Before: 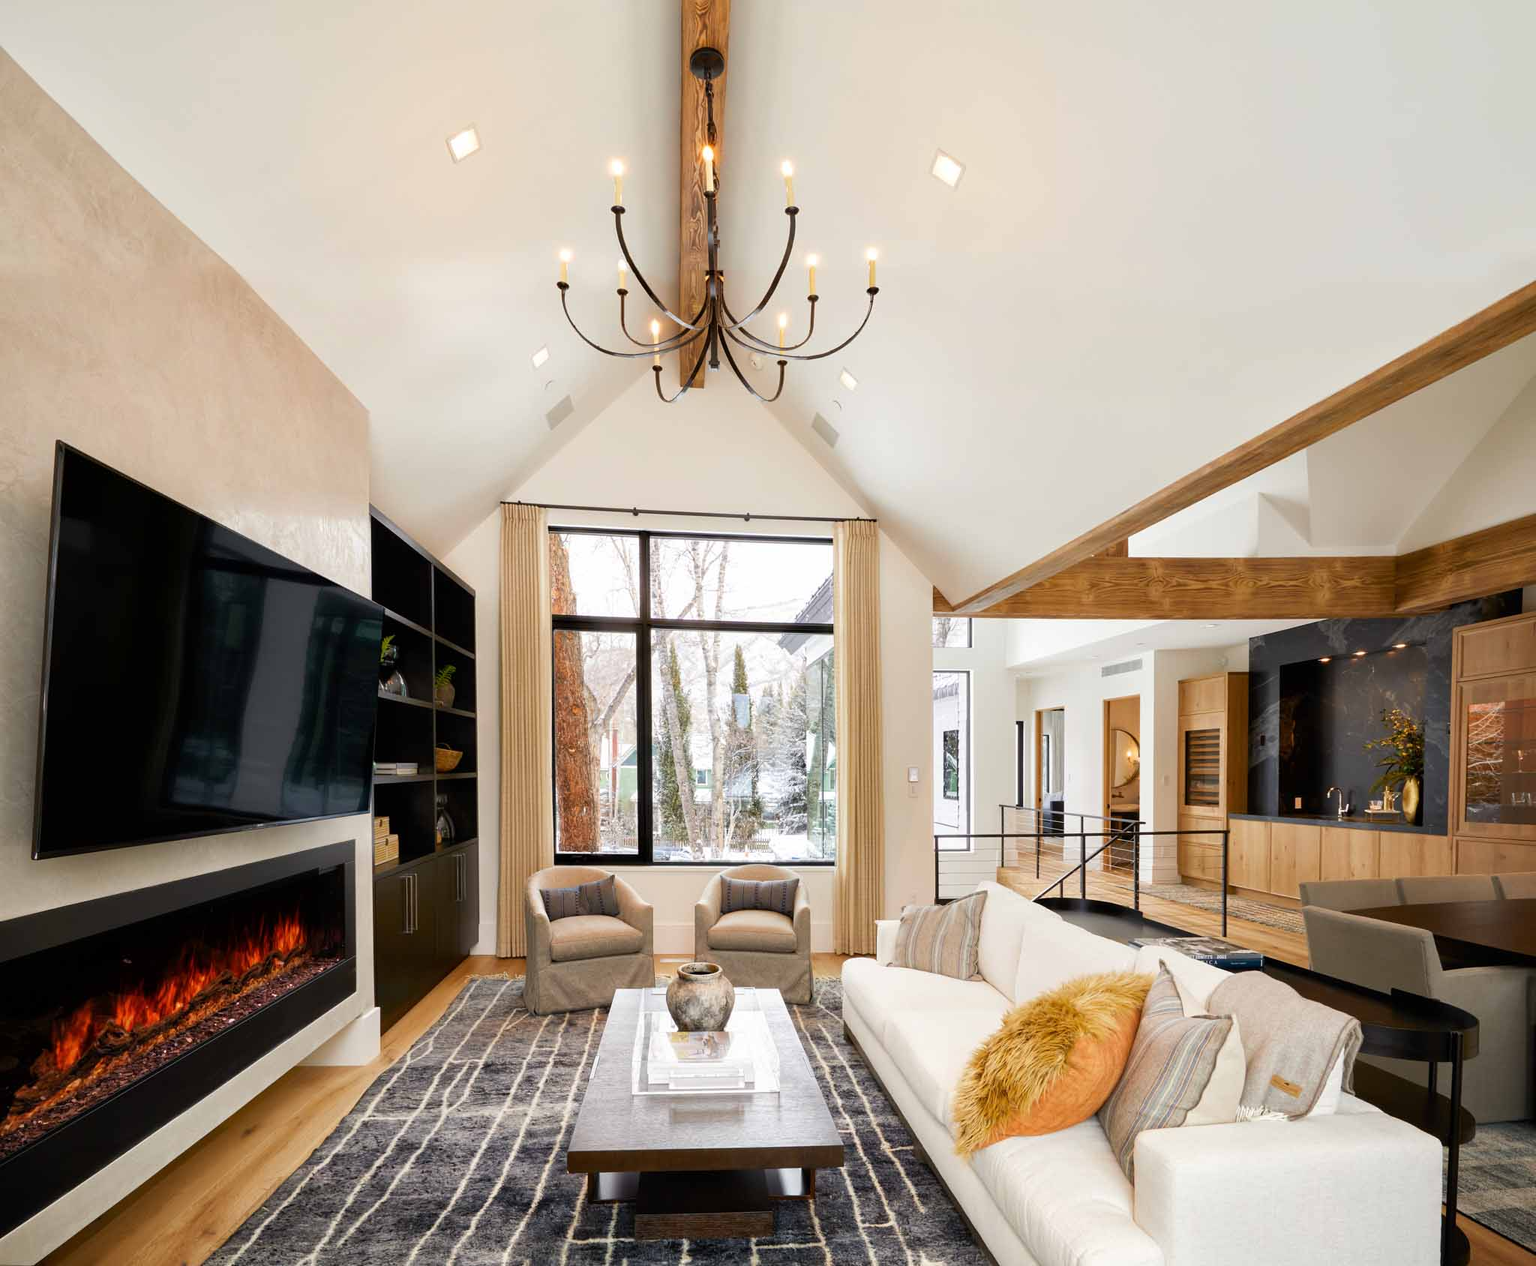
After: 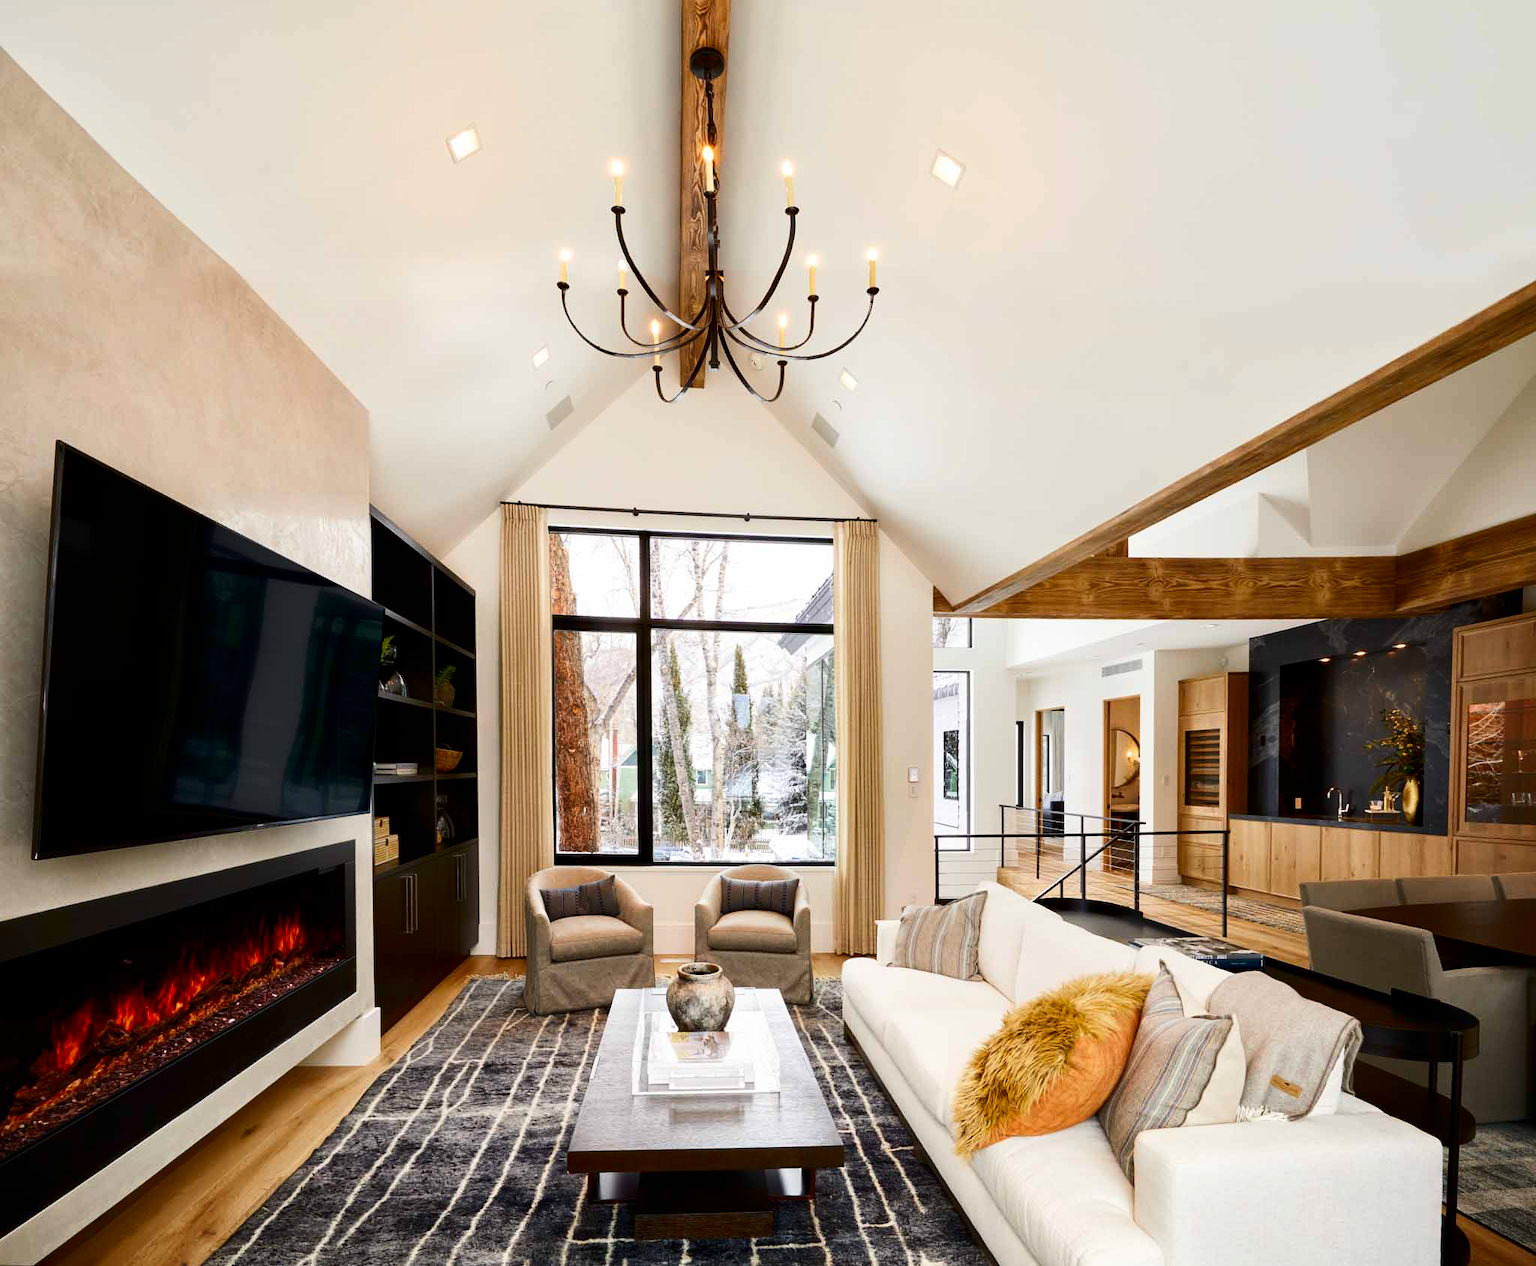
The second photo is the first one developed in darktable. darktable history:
contrast brightness saturation: contrast 0.196, brightness -0.111, saturation 0.105
